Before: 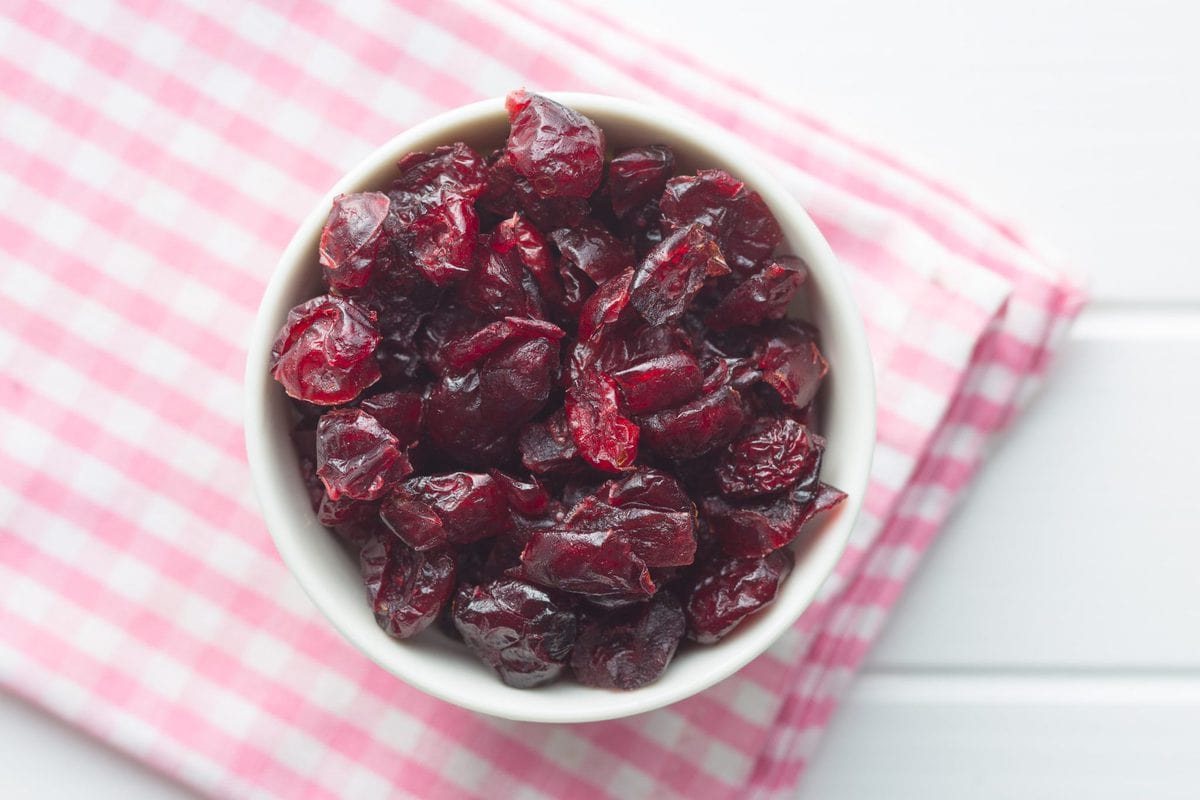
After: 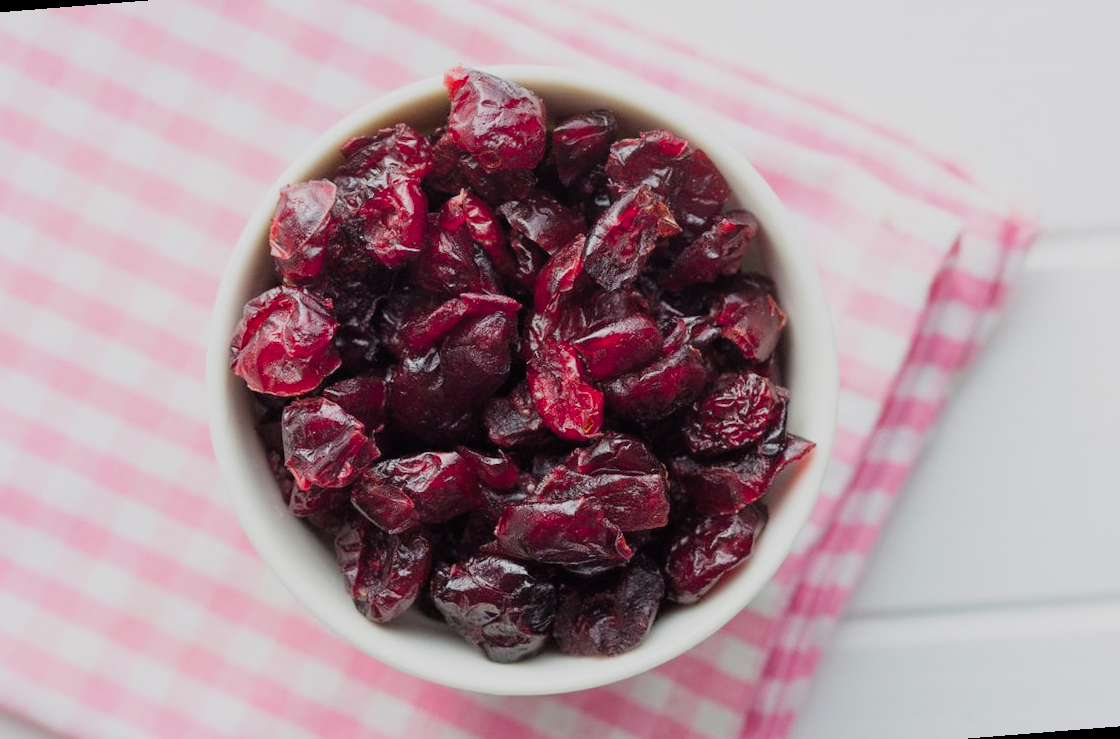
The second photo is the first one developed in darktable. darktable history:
color balance rgb: shadows lift › chroma 1%, shadows lift › hue 113°, highlights gain › chroma 0.2%, highlights gain › hue 333°, perceptual saturation grading › global saturation 20%, perceptual saturation grading › highlights -25%, perceptual saturation grading › shadows 25%, contrast -10%
rotate and perspective: rotation -4.57°, crop left 0.054, crop right 0.944, crop top 0.087, crop bottom 0.914
filmic rgb: black relative exposure -5 EV, hardness 2.88, contrast 1.3
